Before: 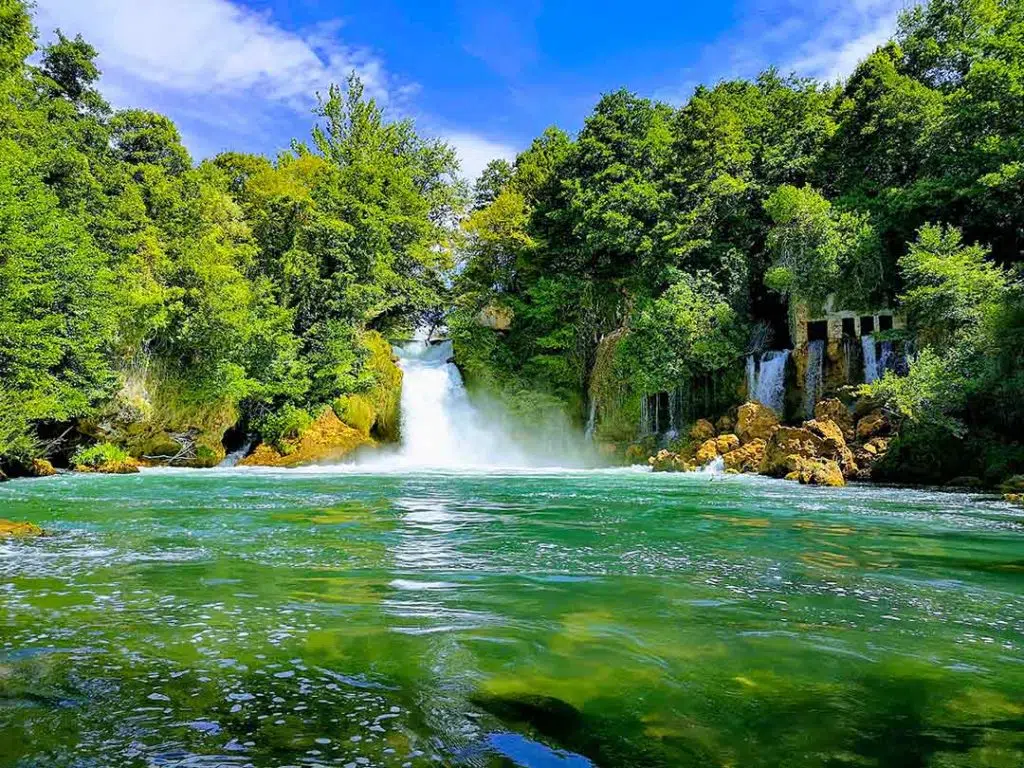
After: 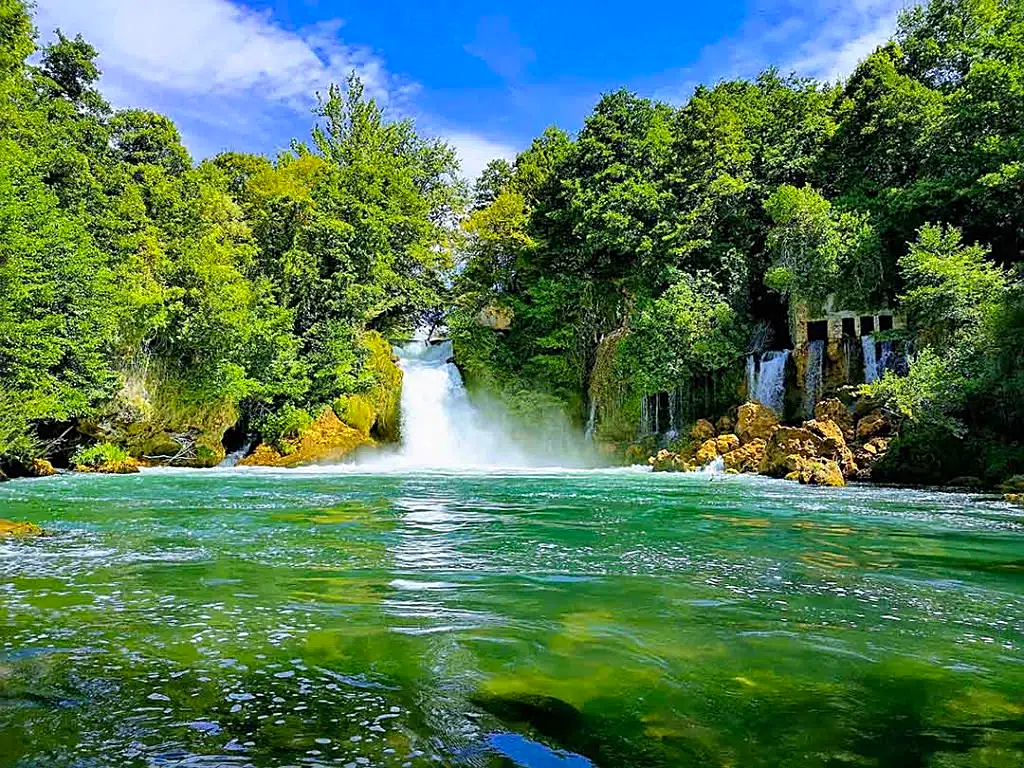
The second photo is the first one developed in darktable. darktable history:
sharpen: on, module defaults
contrast brightness saturation: contrast 0.044, saturation 0.072
